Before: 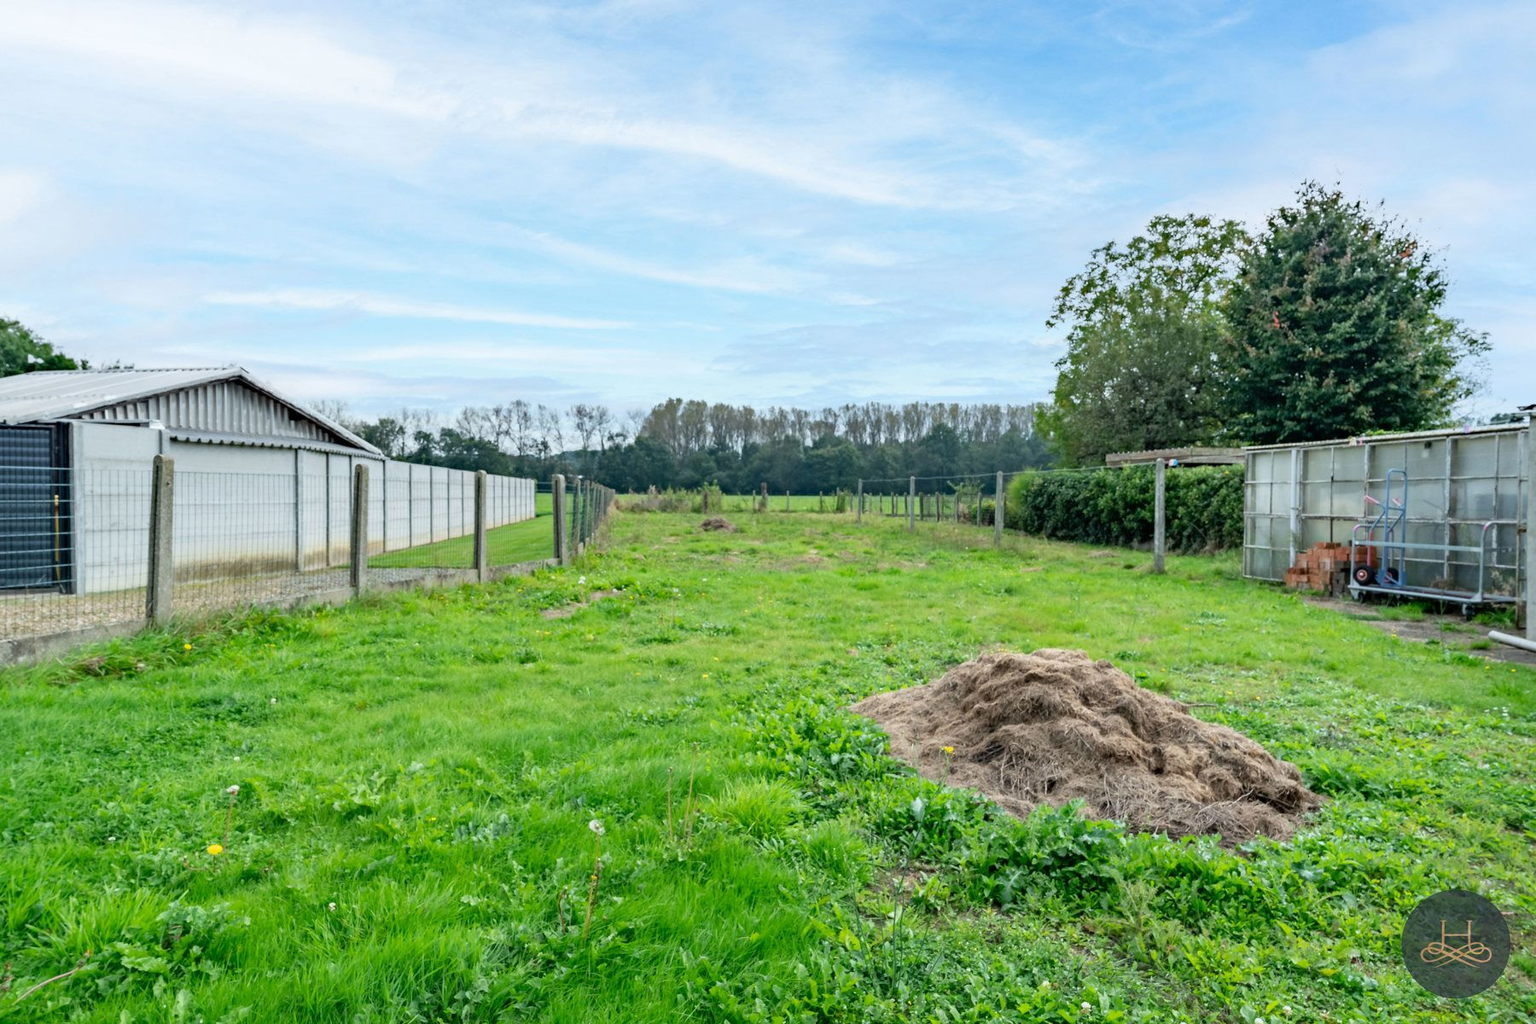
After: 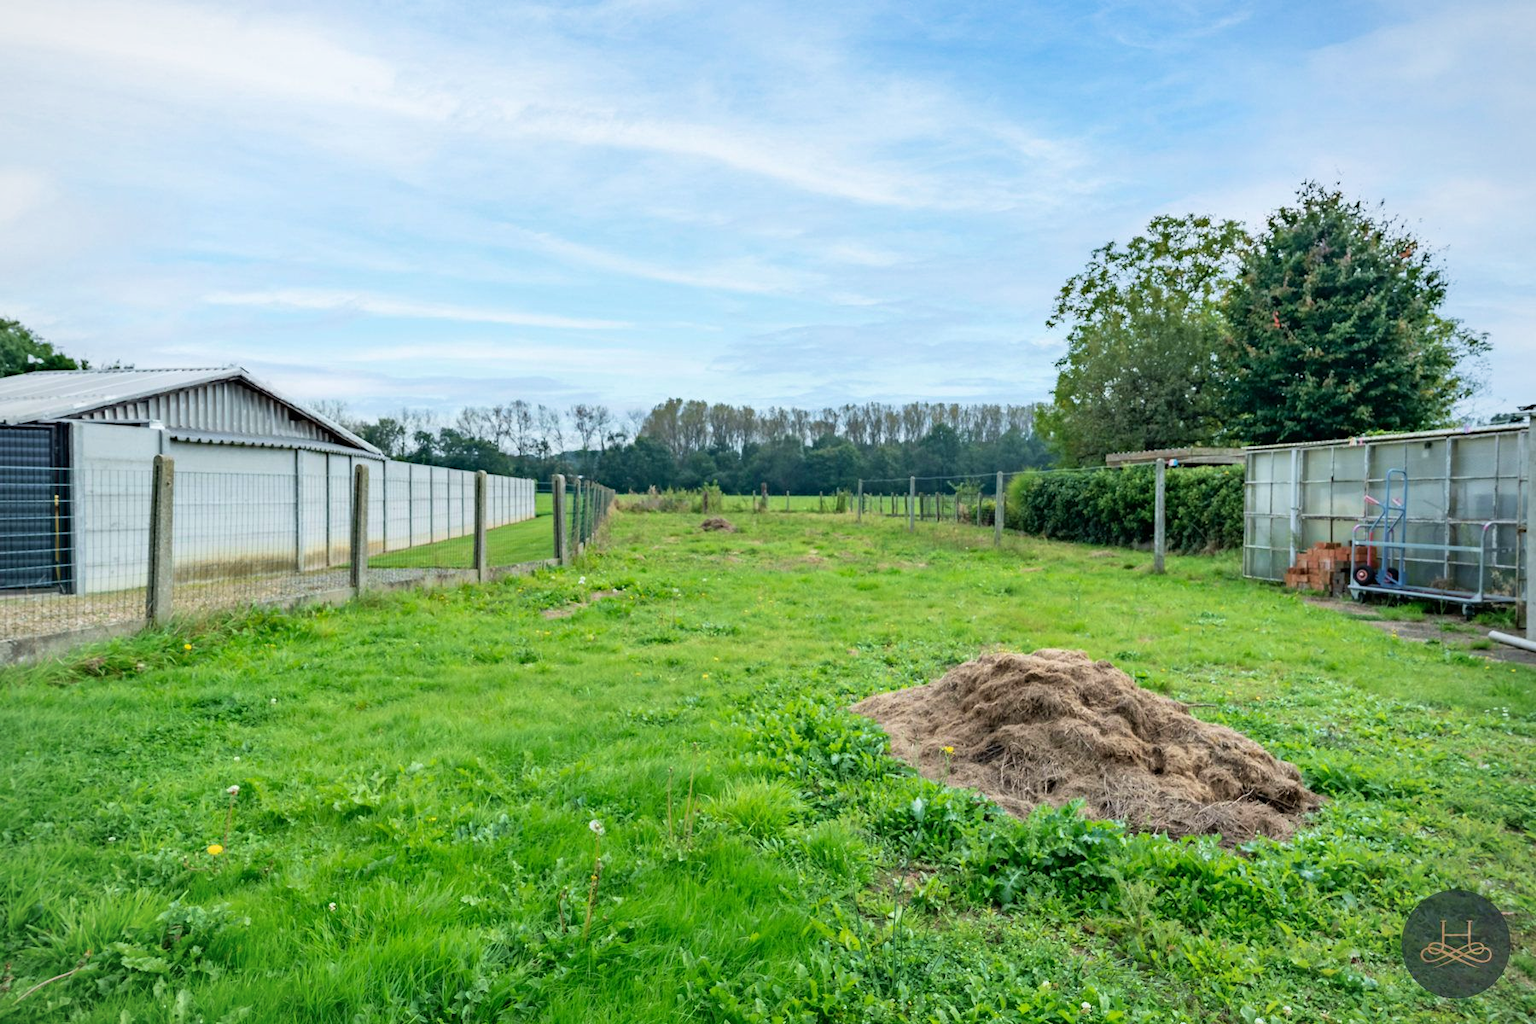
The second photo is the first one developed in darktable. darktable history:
velvia: on, module defaults
vignetting: fall-off radius 60.7%, brightness -0.19, saturation -0.308
